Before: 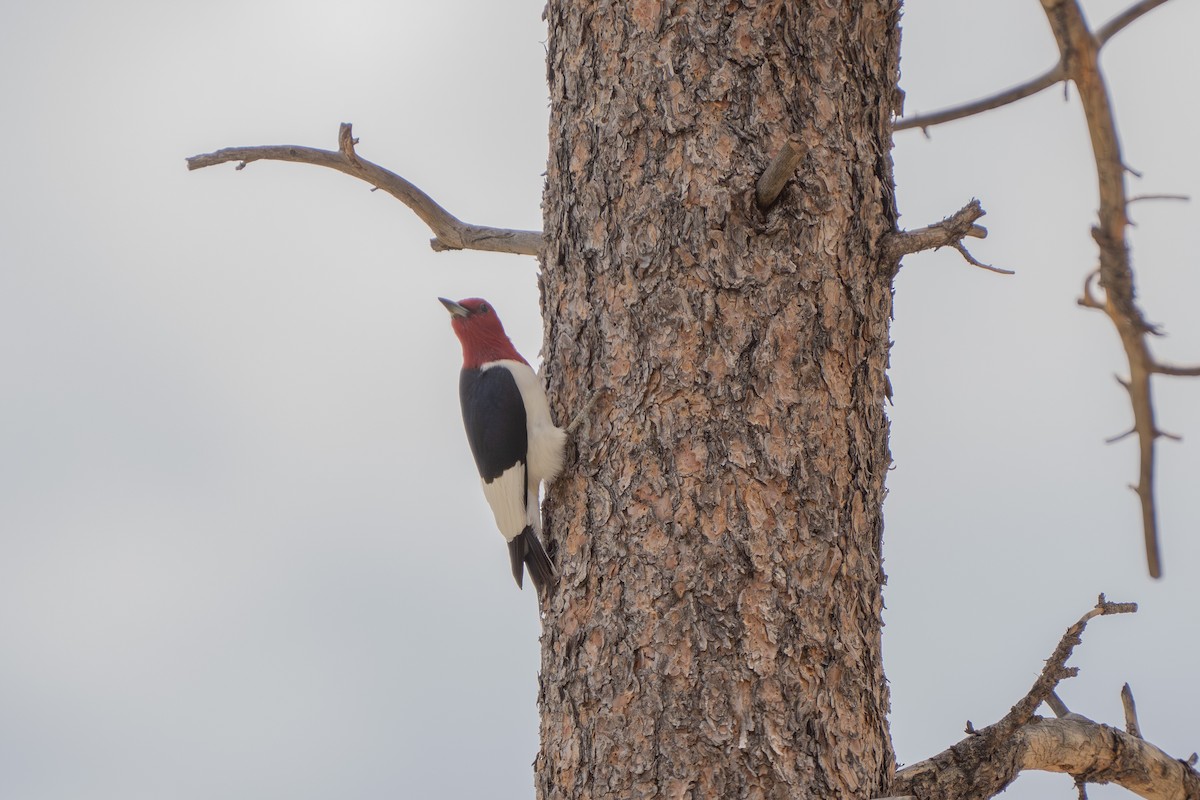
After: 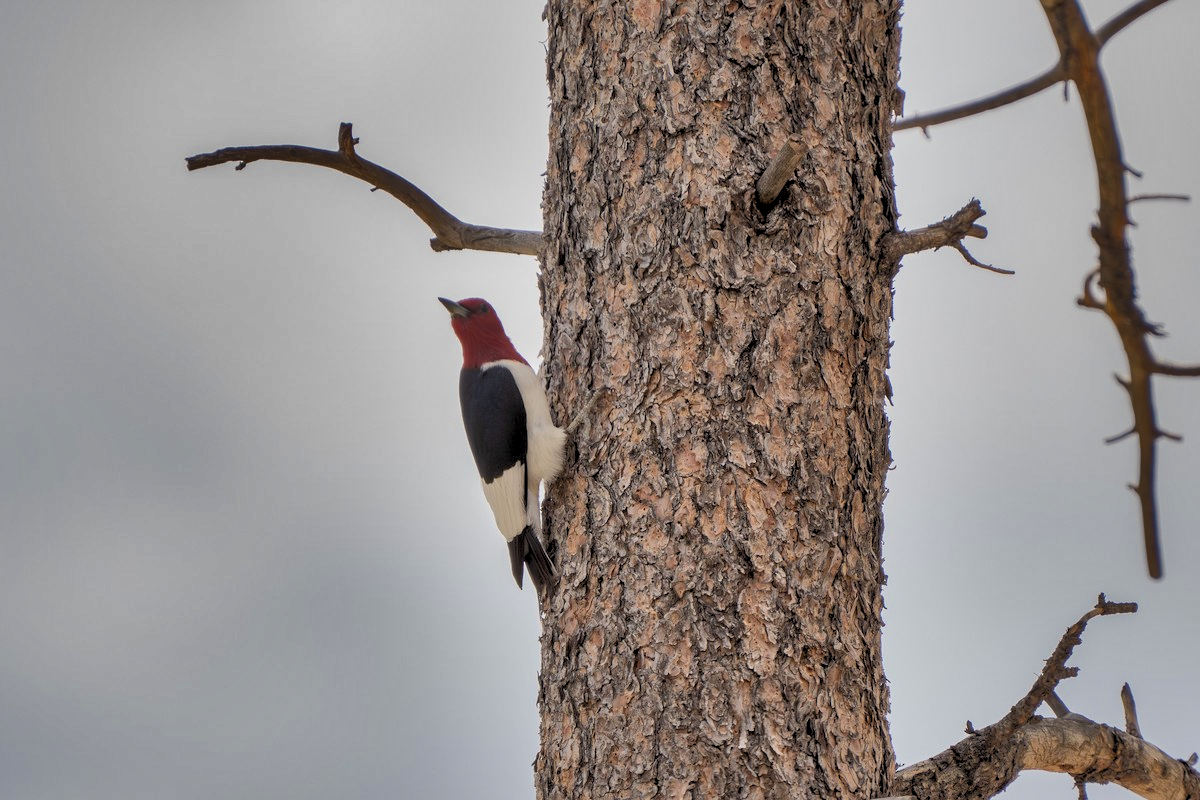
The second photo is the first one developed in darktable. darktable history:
shadows and highlights: white point adjustment -3.64, highlights -63.34, highlights color adjustment 42%, soften with gaussian
rgb levels: preserve colors sum RGB, levels [[0.038, 0.433, 0.934], [0, 0.5, 1], [0, 0.5, 1]]
tone equalizer: -8 EV -0.417 EV, -7 EV -0.389 EV, -6 EV -0.333 EV, -5 EV -0.222 EV, -3 EV 0.222 EV, -2 EV 0.333 EV, -1 EV 0.389 EV, +0 EV 0.417 EV, edges refinement/feathering 500, mask exposure compensation -1.57 EV, preserve details no
local contrast: mode bilateral grid, contrast 20, coarseness 100, detail 150%, midtone range 0.2
